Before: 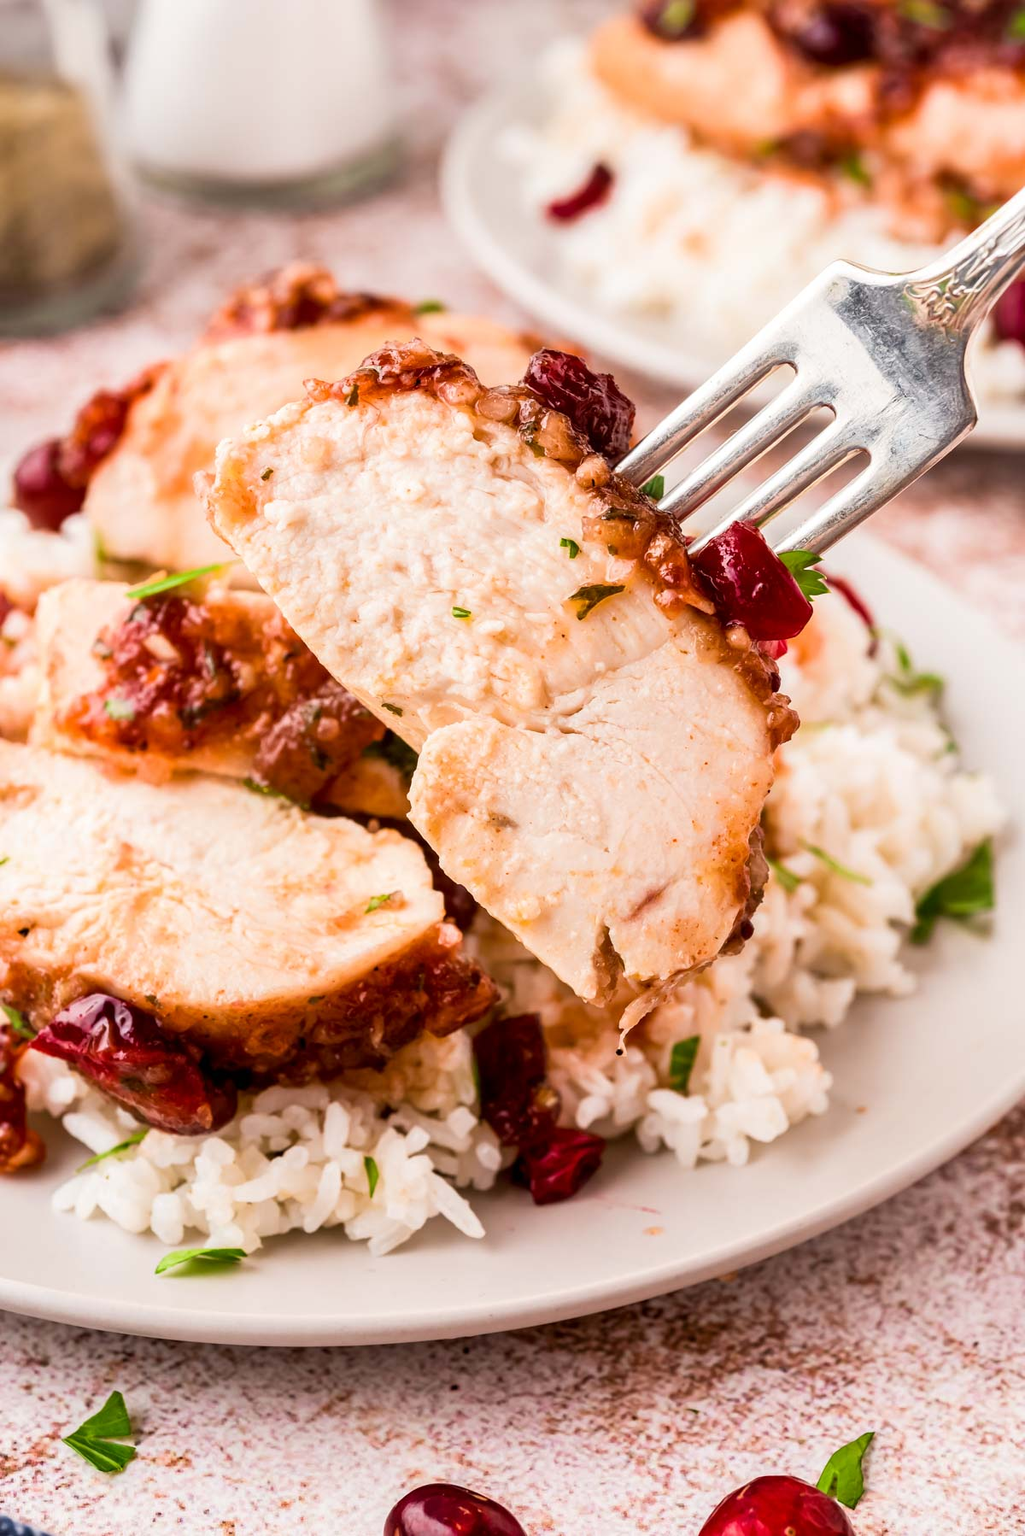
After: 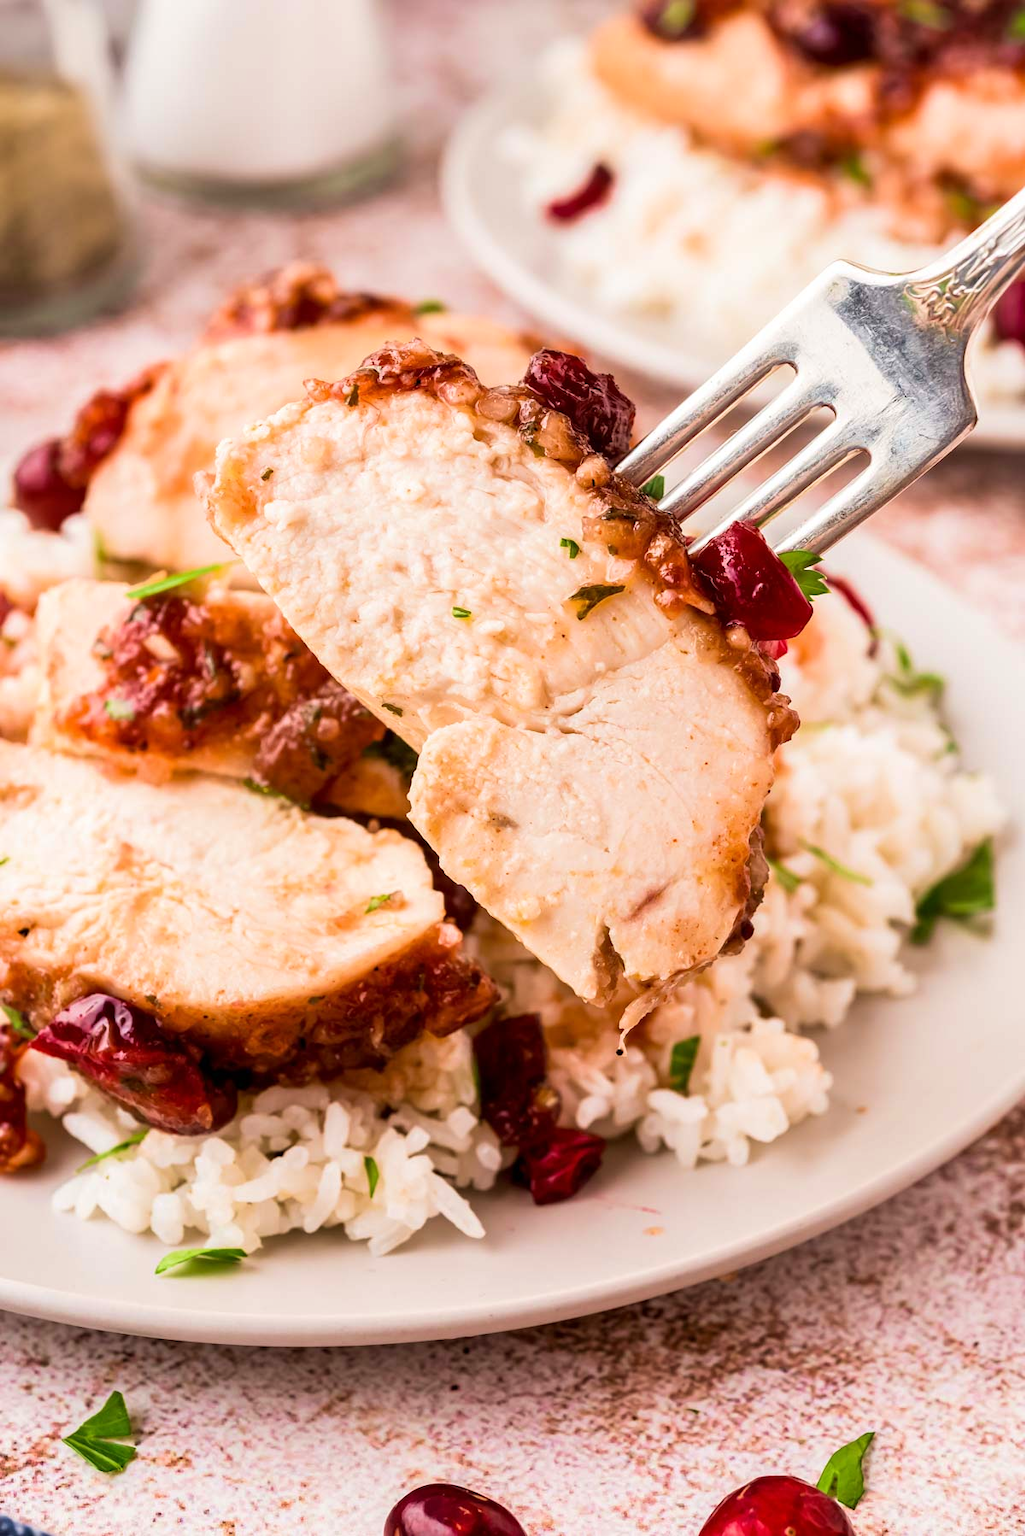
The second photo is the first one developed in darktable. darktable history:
velvia: on, module defaults
base curve: curves: ch0 [(0, 0) (0.297, 0.298) (1, 1)], preserve colors none
